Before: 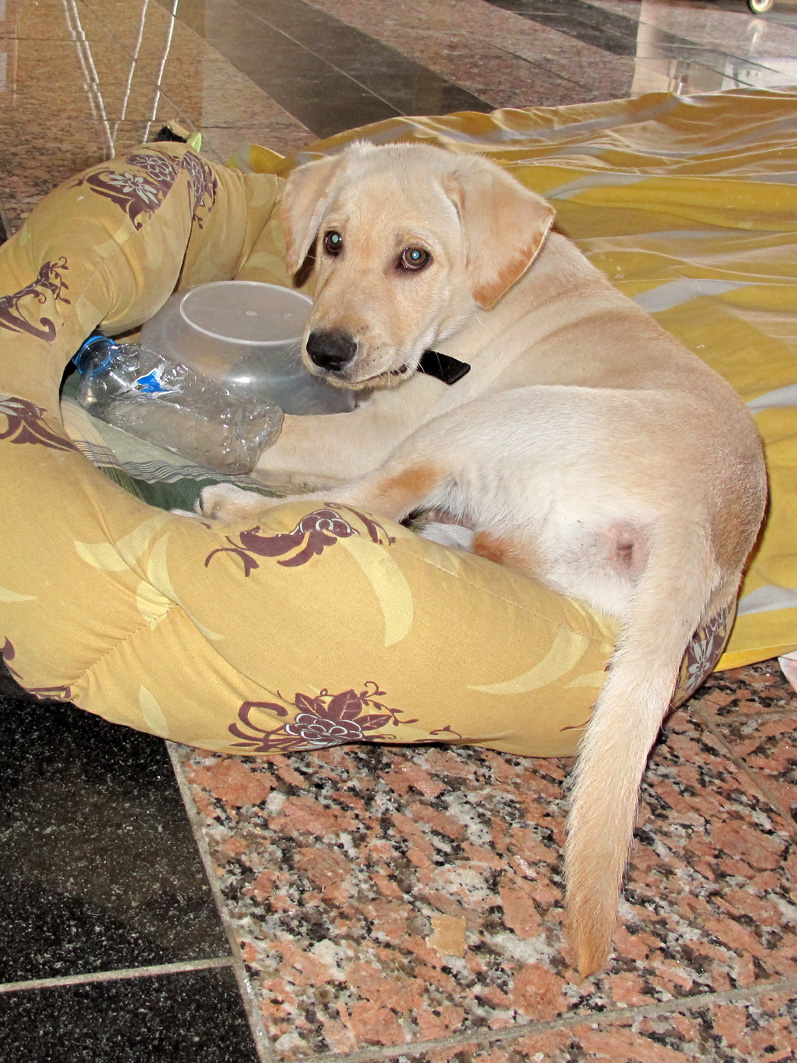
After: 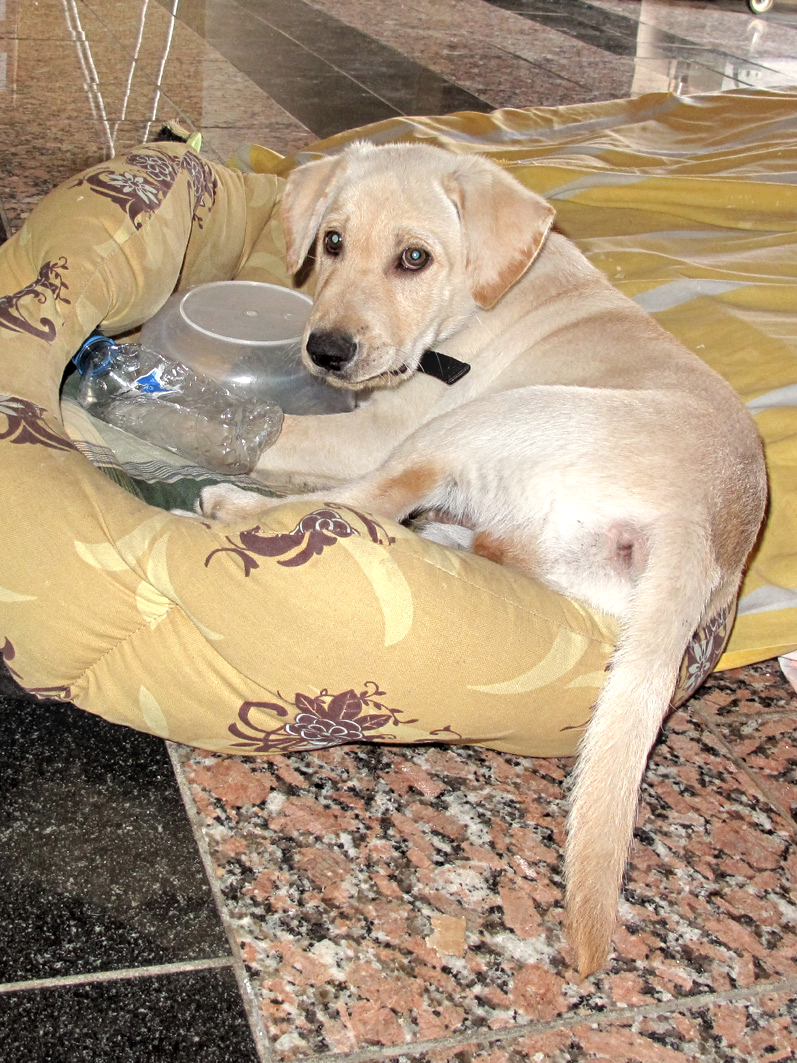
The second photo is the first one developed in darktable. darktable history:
local contrast: on, module defaults
exposure: exposure 0.203 EV, compensate highlight preservation false
contrast brightness saturation: saturation -0.167
